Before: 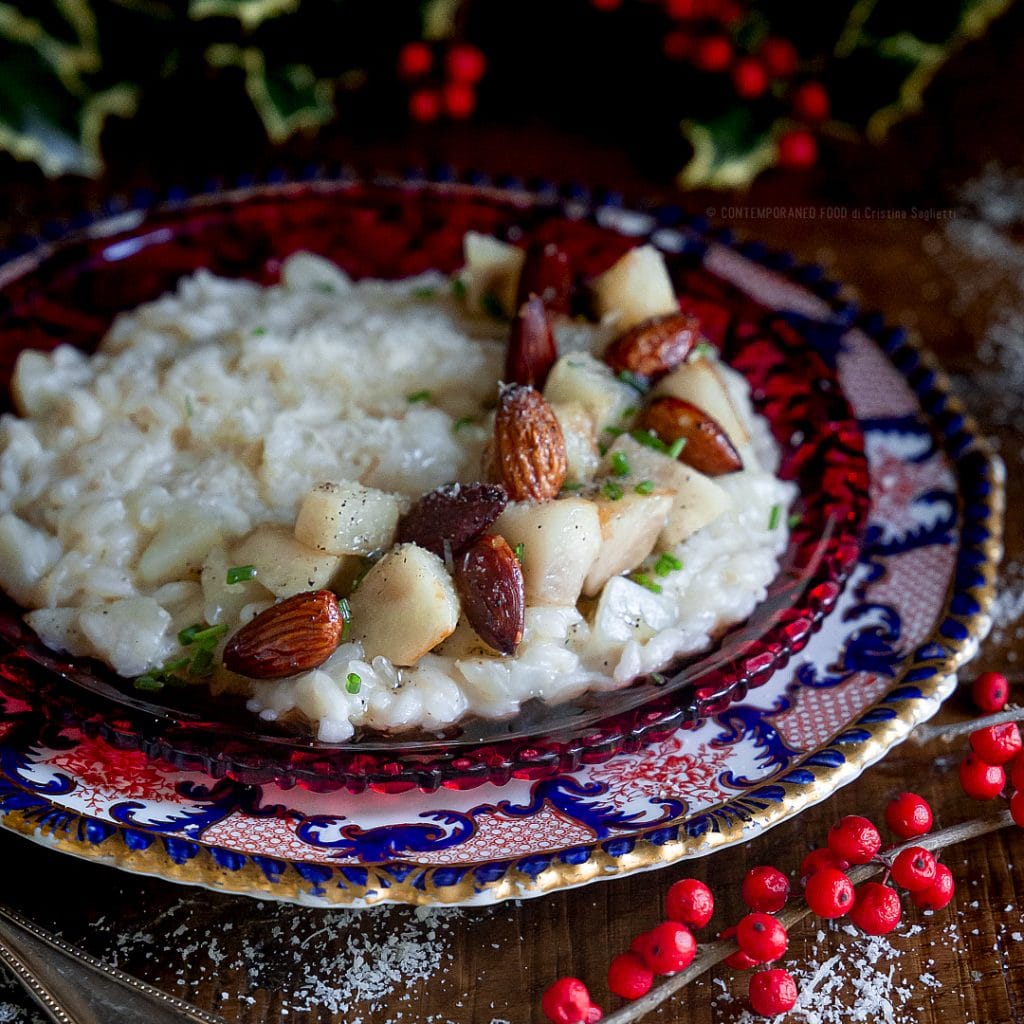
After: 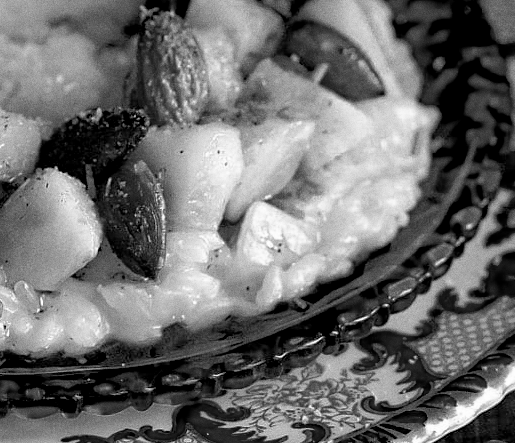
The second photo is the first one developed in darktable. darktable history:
monochrome: on, module defaults
shadows and highlights: on, module defaults
grain: coarseness 0.09 ISO
crop: left 35.03%, top 36.625%, right 14.663%, bottom 20.057%
base curve: curves: ch0 [(0.017, 0) (0.425, 0.441) (0.844, 0.933) (1, 1)], preserve colors none
velvia: strength 45%
